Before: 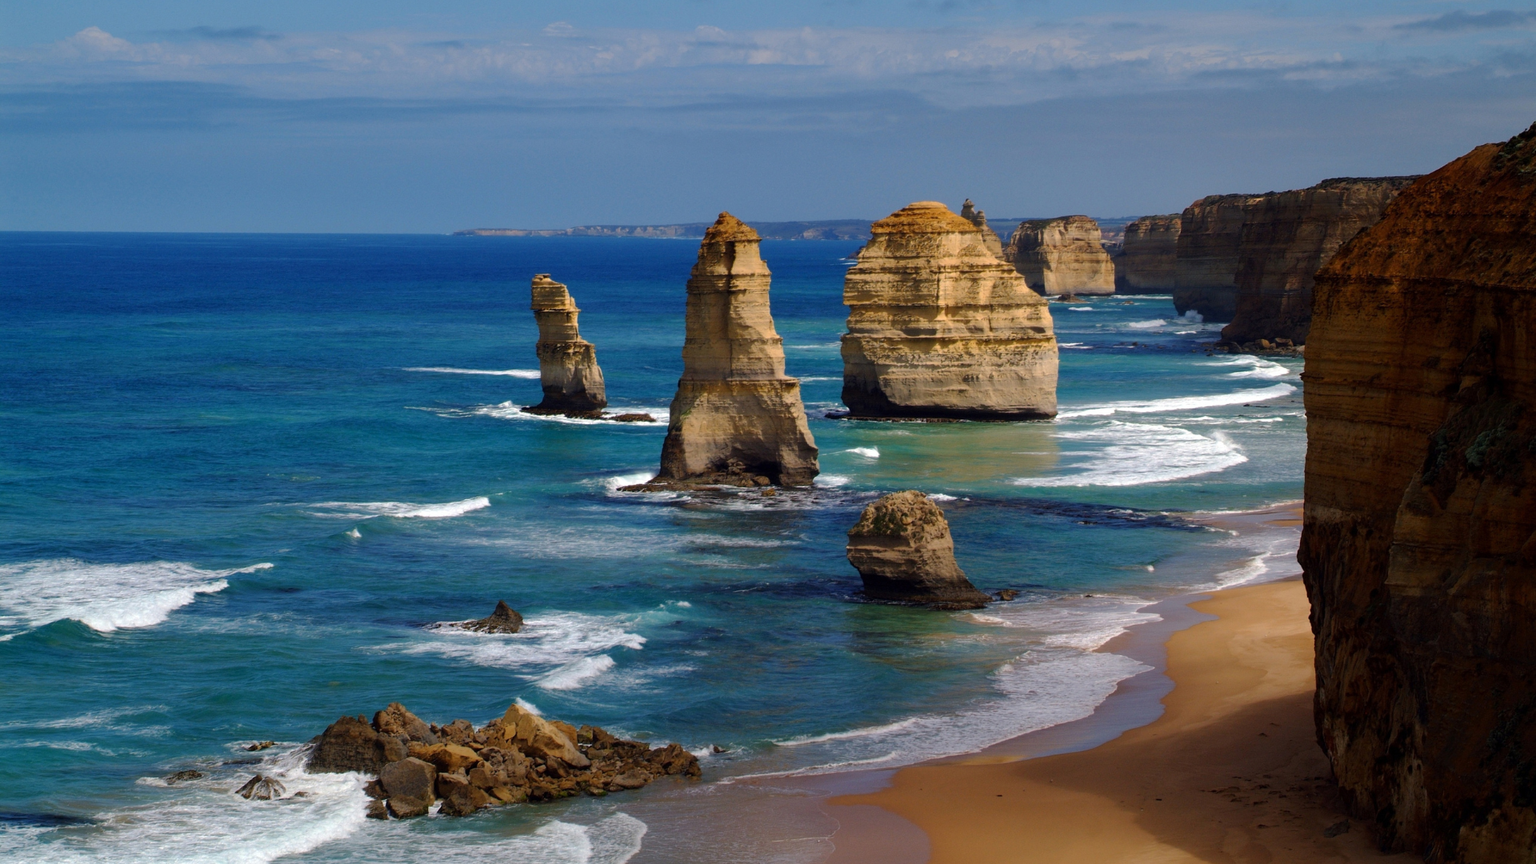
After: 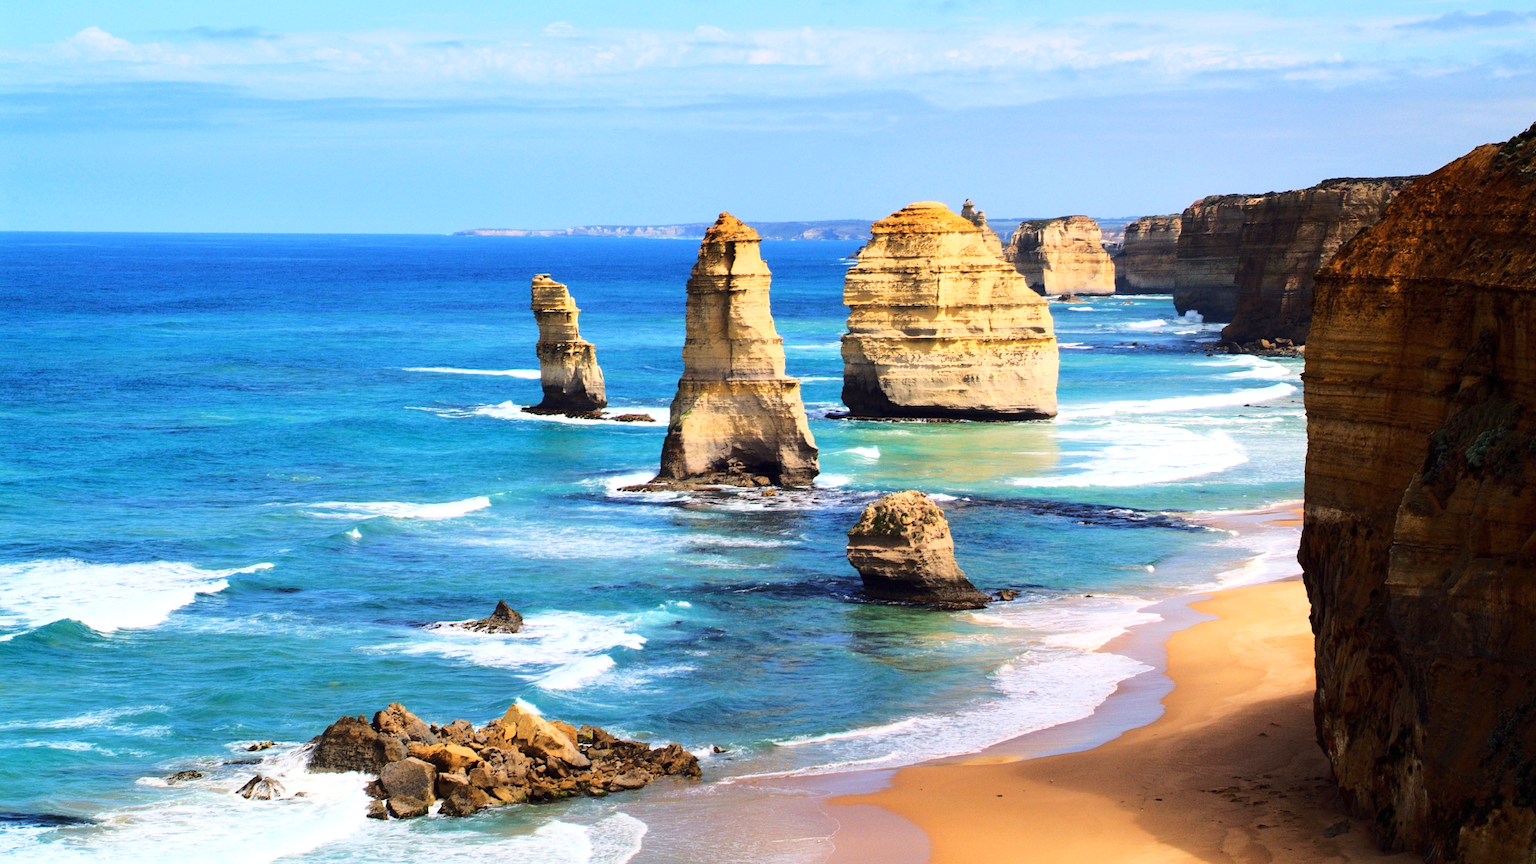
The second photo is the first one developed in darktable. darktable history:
base curve: curves: ch0 [(0, 0) (0.032, 0.037) (0.105, 0.228) (0.435, 0.76) (0.856, 0.983) (1, 1)]
exposure: black level correction 0, exposure 0.7 EV, compensate exposure bias true, compensate highlight preservation false
